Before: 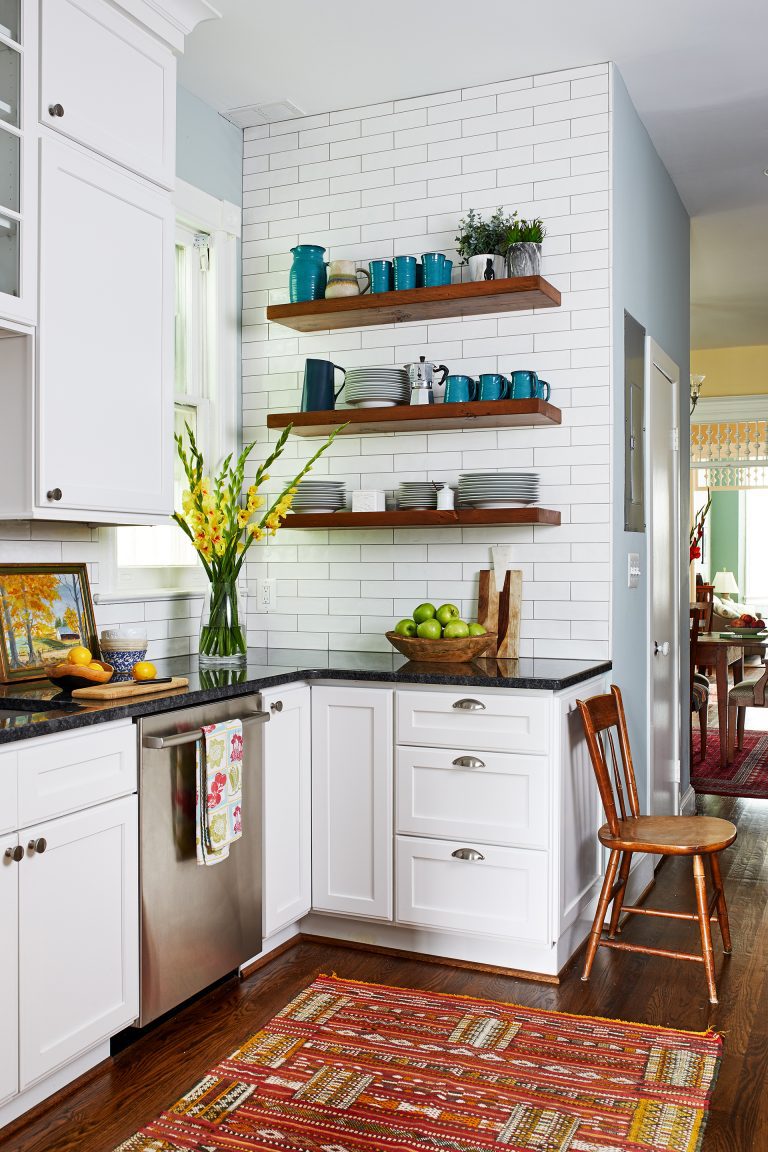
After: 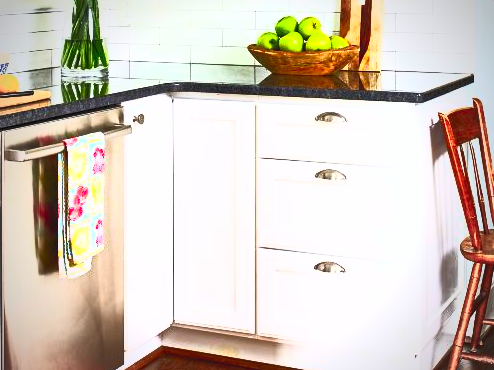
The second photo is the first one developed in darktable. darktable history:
crop: left 17.971%, top 50.963%, right 17.654%, bottom 16.874%
vignetting: fall-off start 71.8%
contrast brightness saturation: contrast 0.996, brightness 0.998, saturation 0.983
